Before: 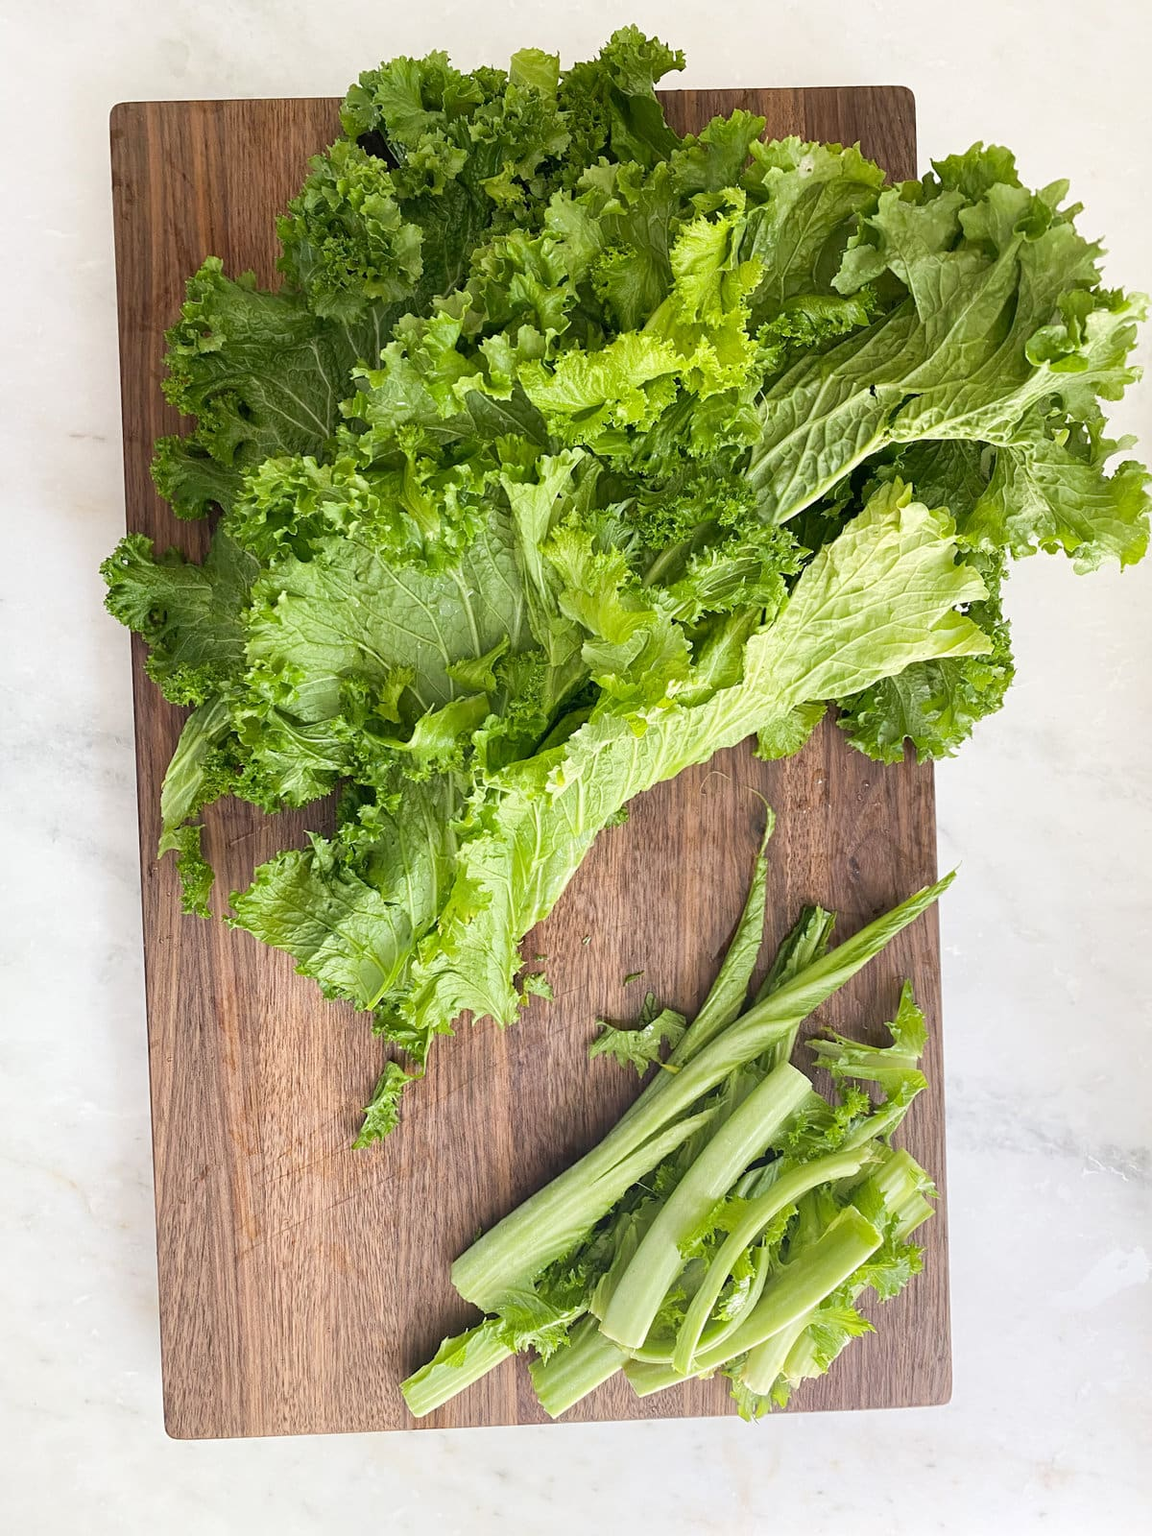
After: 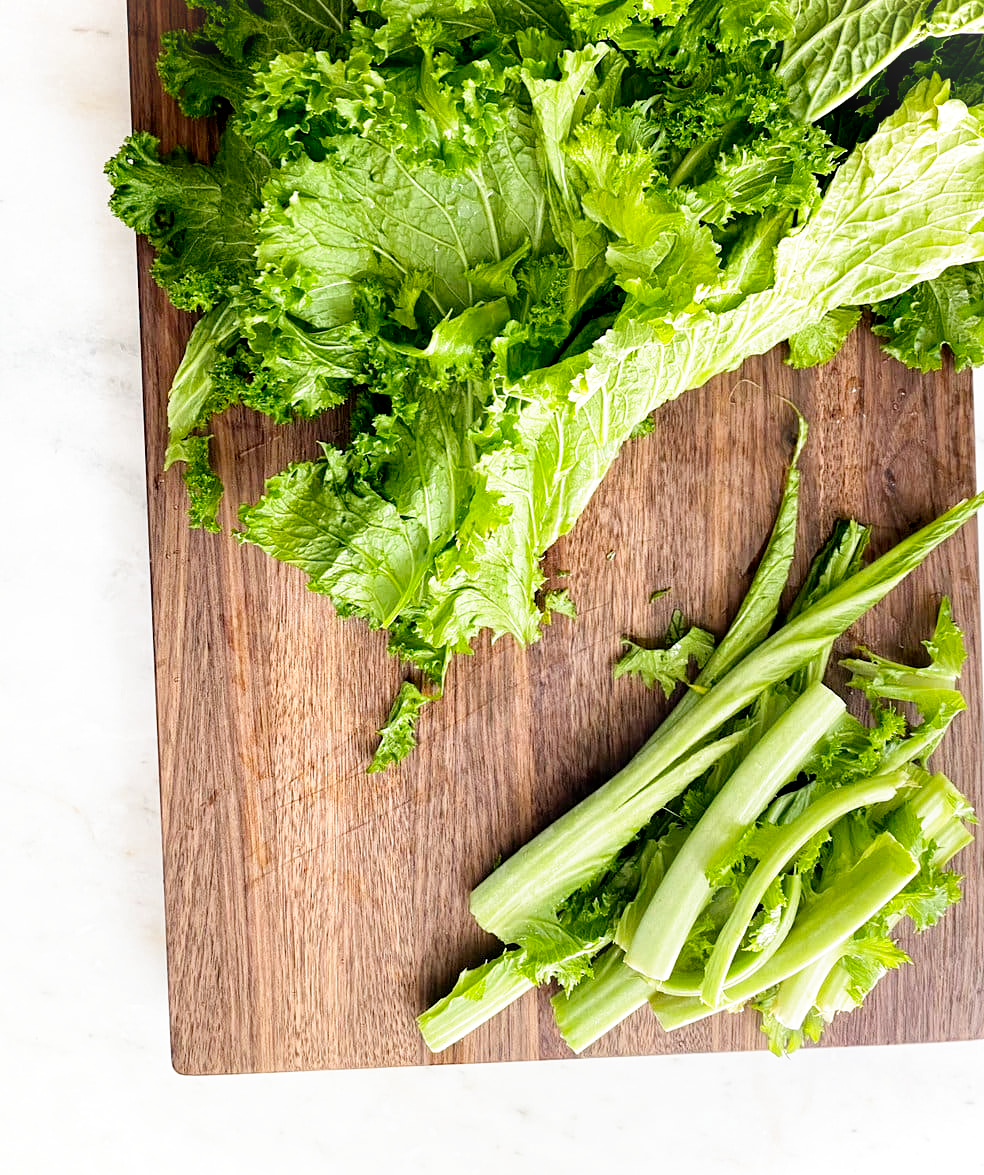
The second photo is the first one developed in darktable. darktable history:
filmic rgb: black relative exposure -5.5 EV, white relative exposure 2.5 EV, threshold 3 EV, target black luminance 0%, hardness 4.51, latitude 67.35%, contrast 1.453, shadows ↔ highlights balance -3.52%, preserve chrominance no, color science v4 (2020), contrast in shadows soft, enable highlight reconstruction true
vignetting: fall-off start 100%, brightness 0.05, saturation 0
crop: top 26.531%, right 17.959%
white balance: red 1, blue 1
